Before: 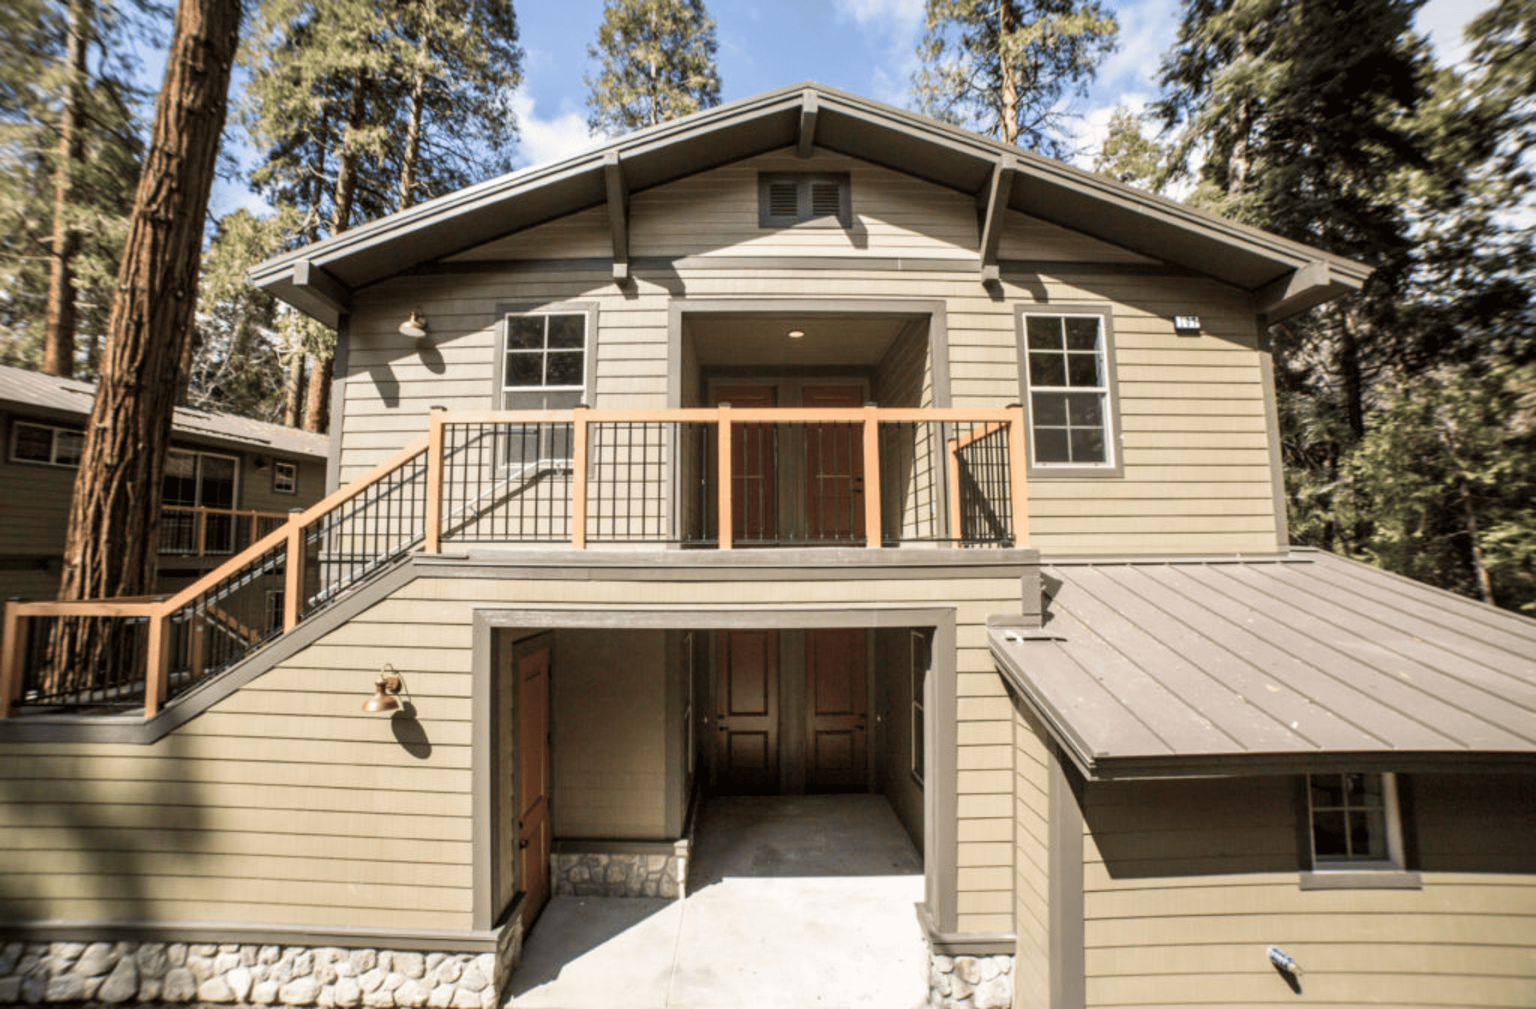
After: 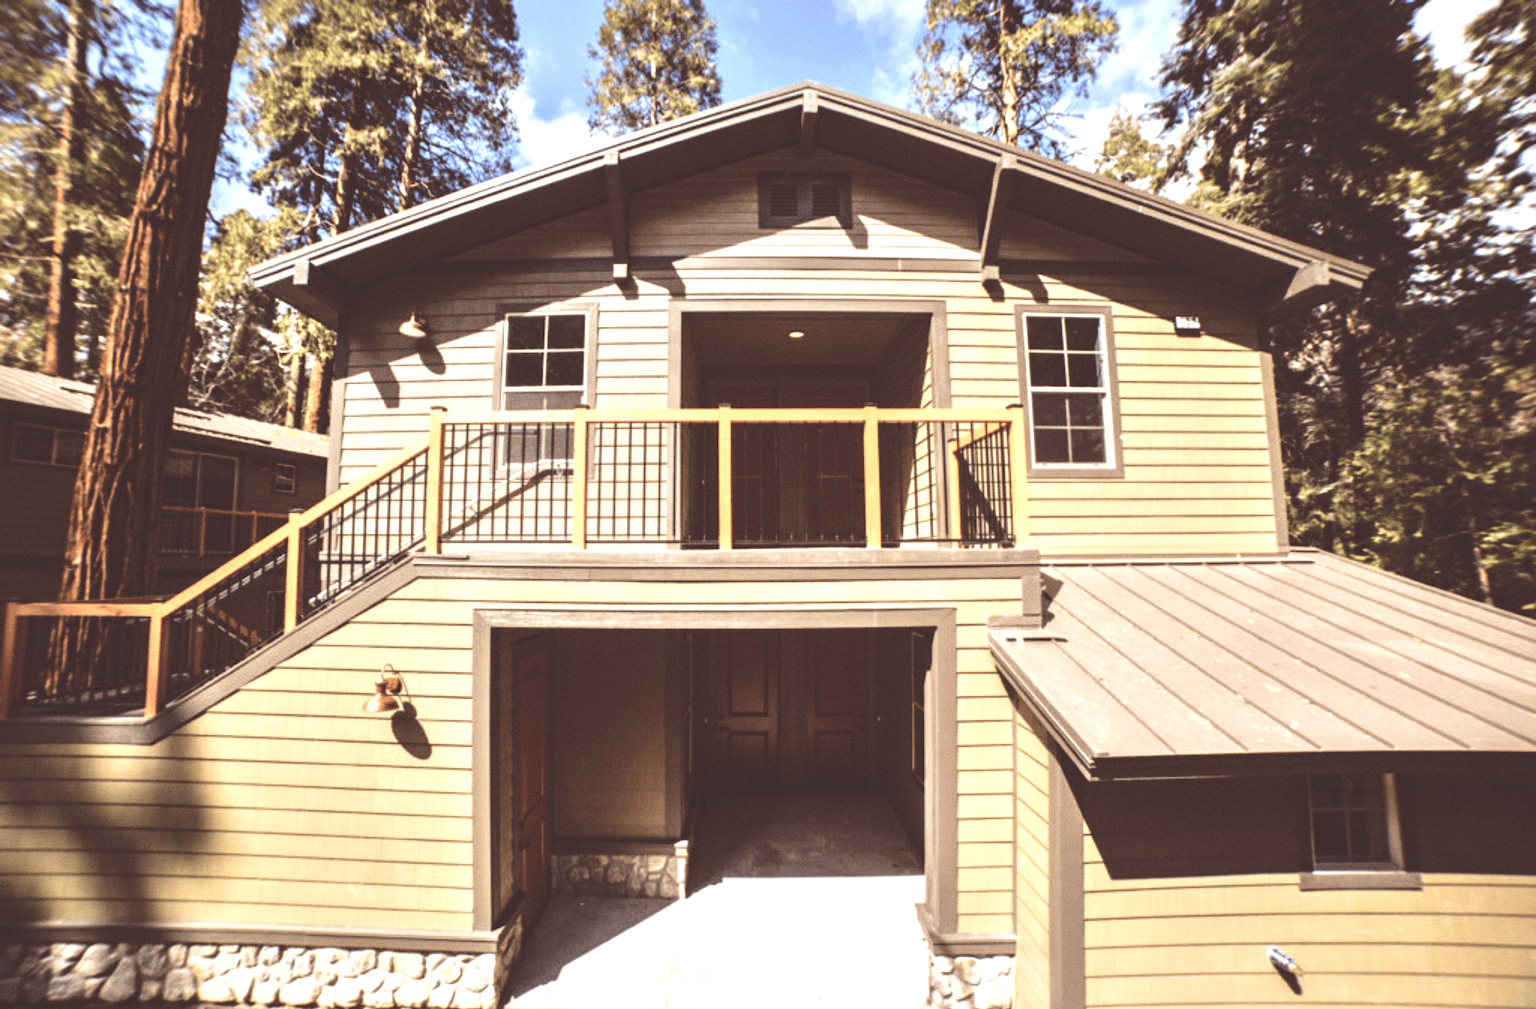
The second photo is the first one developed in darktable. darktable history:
rgb levels: mode RGB, independent channels, levels [[0, 0.474, 1], [0, 0.5, 1], [0, 0.5, 1]]
rgb curve: curves: ch0 [(0, 0.186) (0.314, 0.284) (0.775, 0.708) (1, 1)], compensate middle gray true, preserve colors none
tone equalizer: -8 EV 0.001 EV, -7 EV -0.002 EV, -6 EV 0.002 EV, -5 EV -0.03 EV, -4 EV -0.116 EV, -3 EV -0.169 EV, -2 EV 0.24 EV, -1 EV 0.702 EV, +0 EV 0.493 EV
grain: coarseness 0.09 ISO
